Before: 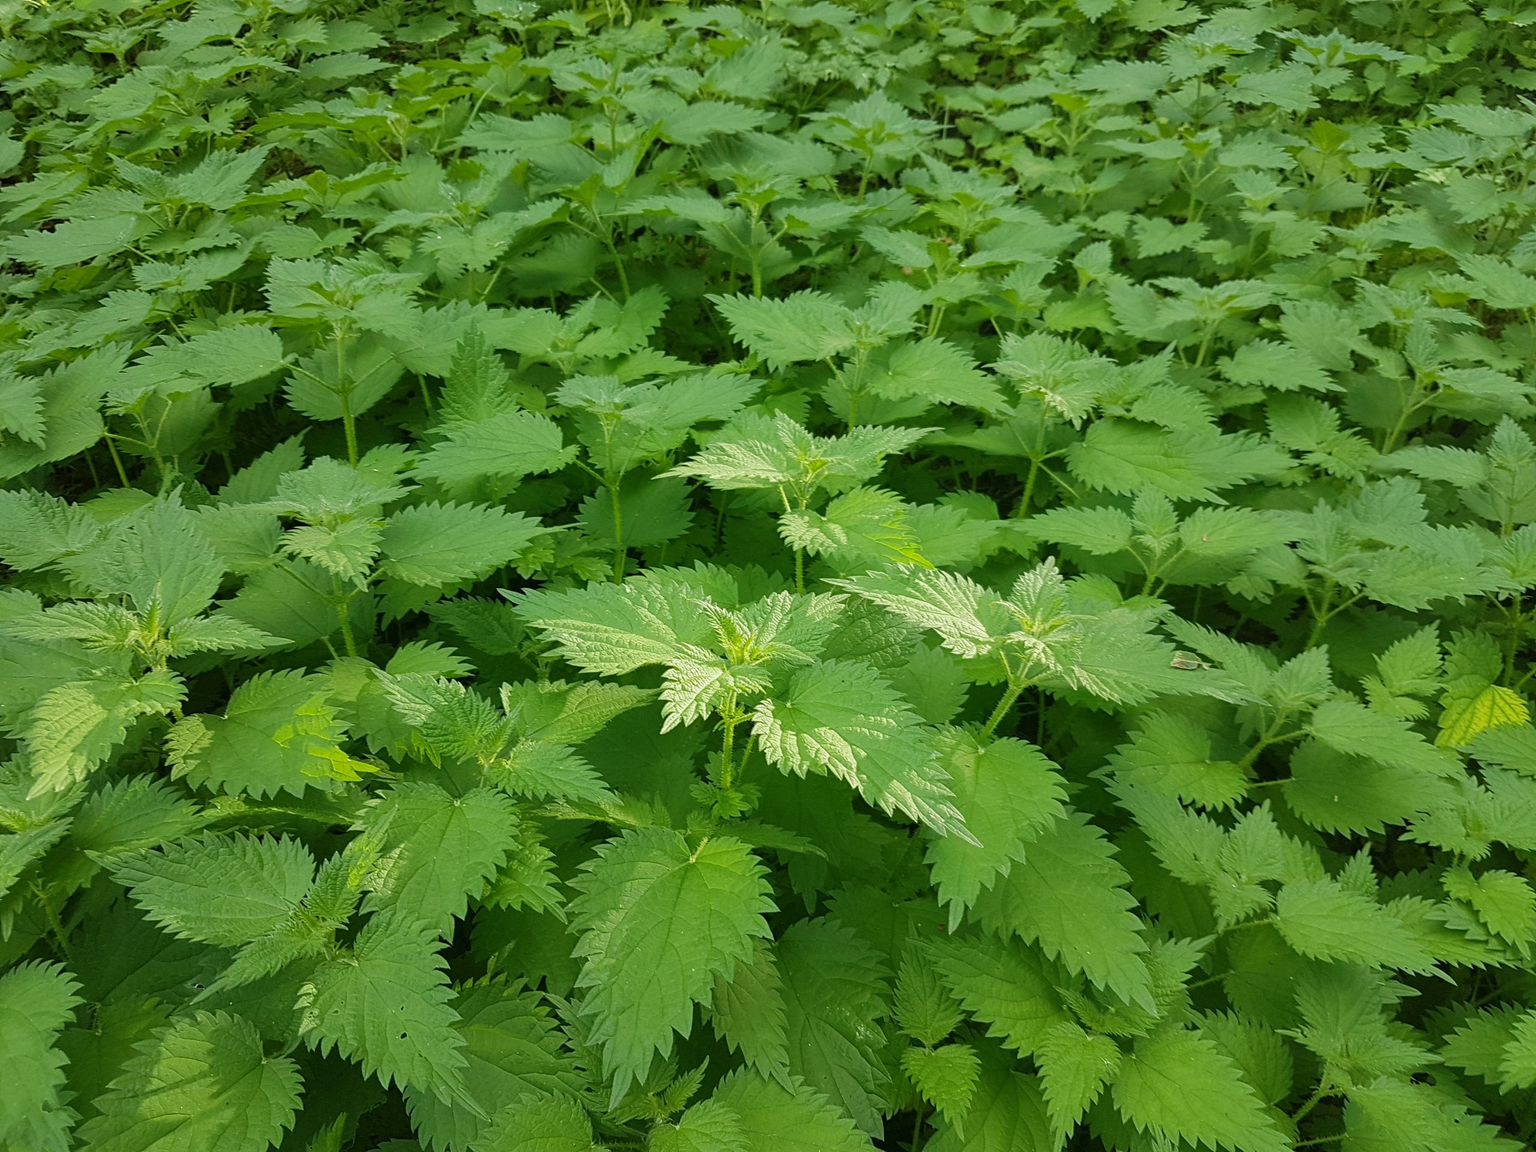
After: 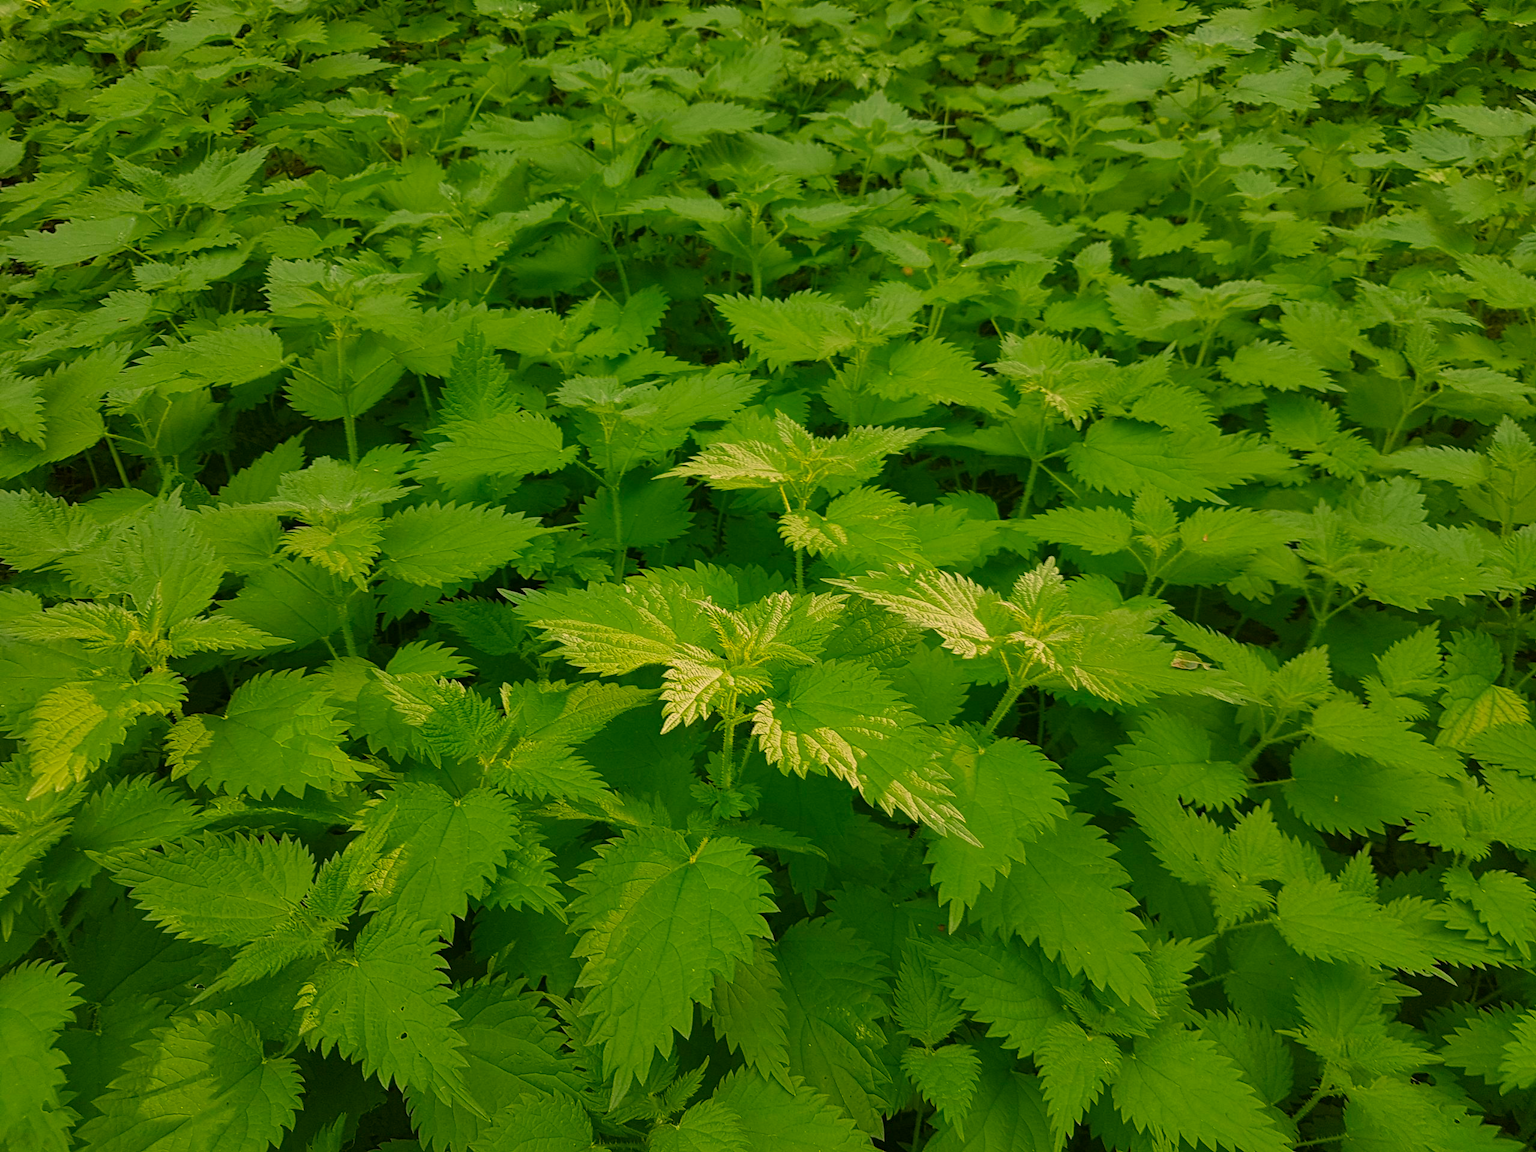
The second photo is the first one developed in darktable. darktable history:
color zones: curves: ch0 [(0, 0.425) (0.143, 0.422) (0.286, 0.42) (0.429, 0.419) (0.571, 0.419) (0.714, 0.42) (0.857, 0.422) (1, 0.425)]; ch1 [(0, 0.666) (0.143, 0.669) (0.286, 0.671) (0.429, 0.67) (0.571, 0.67) (0.714, 0.67) (0.857, 0.67) (1, 0.666)]
color correction: highlights a* 12.05, highlights b* 11.93
